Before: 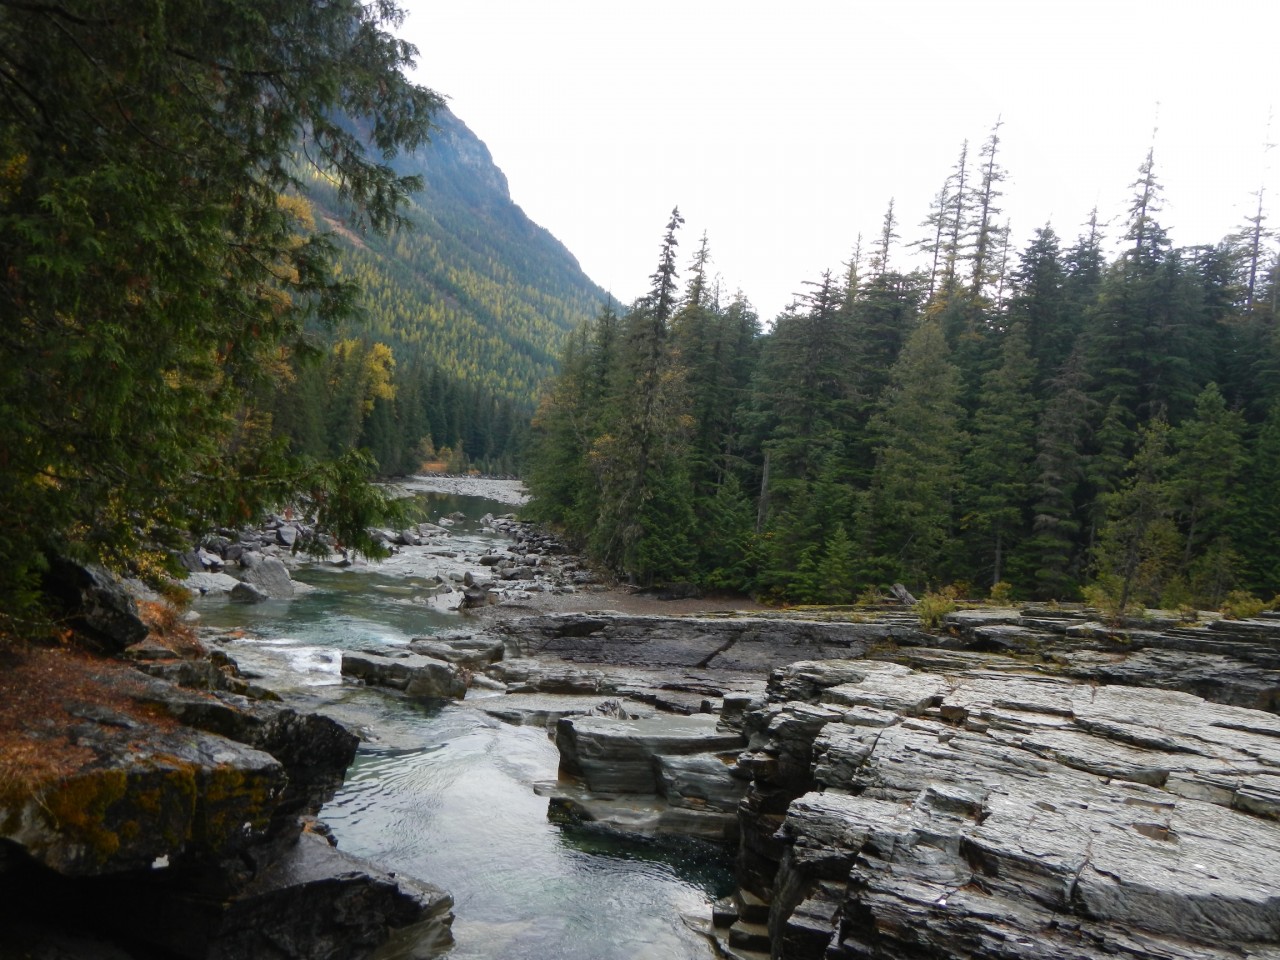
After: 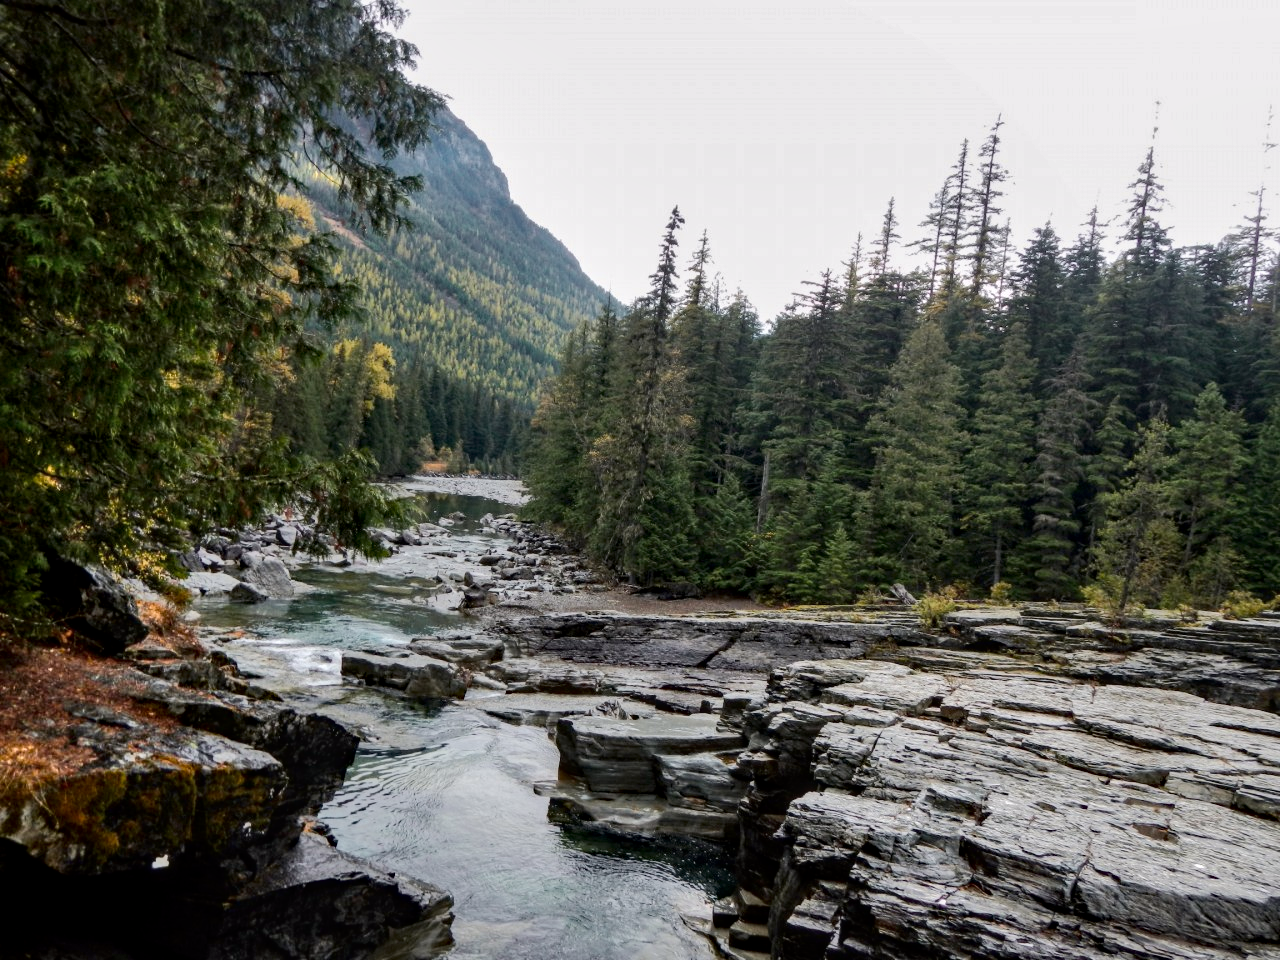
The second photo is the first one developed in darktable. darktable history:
shadows and highlights: low approximation 0.01, soften with gaussian
tone curve: curves: ch0 [(0, 0) (0.052, 0.018) (0.236, 0.207) (0.41, 0.417) (0.485, 0.518) (0.54, 0.584) (0.625, 0.666) (0.845, 0.828) (0.994, 0.964)]; ch1 [(0, 0) (0.136, 0.146) (0.317, 0.34) (0.382, 0.408) (0.434, 0.441) (0.472, 0.479) (0.498, 0.501) (0.557, 0.558) (0.616, 0.59) (0.739, 0.7) (1, 1)]; ch2 [(0, 0) (0.352, 0.403) (0.447, 0.466) (0.482, 0.482) (0.528, 0.526) (0.586, 0.577) (0.618, 0.621) (0.785, 0.747) (1, 1)], color space Lab, independent channels, preserve colors none
haze removal: strength 0.29, distance 0.25, compatibility mode true, adaptive false
local contrast: on, module defaults
